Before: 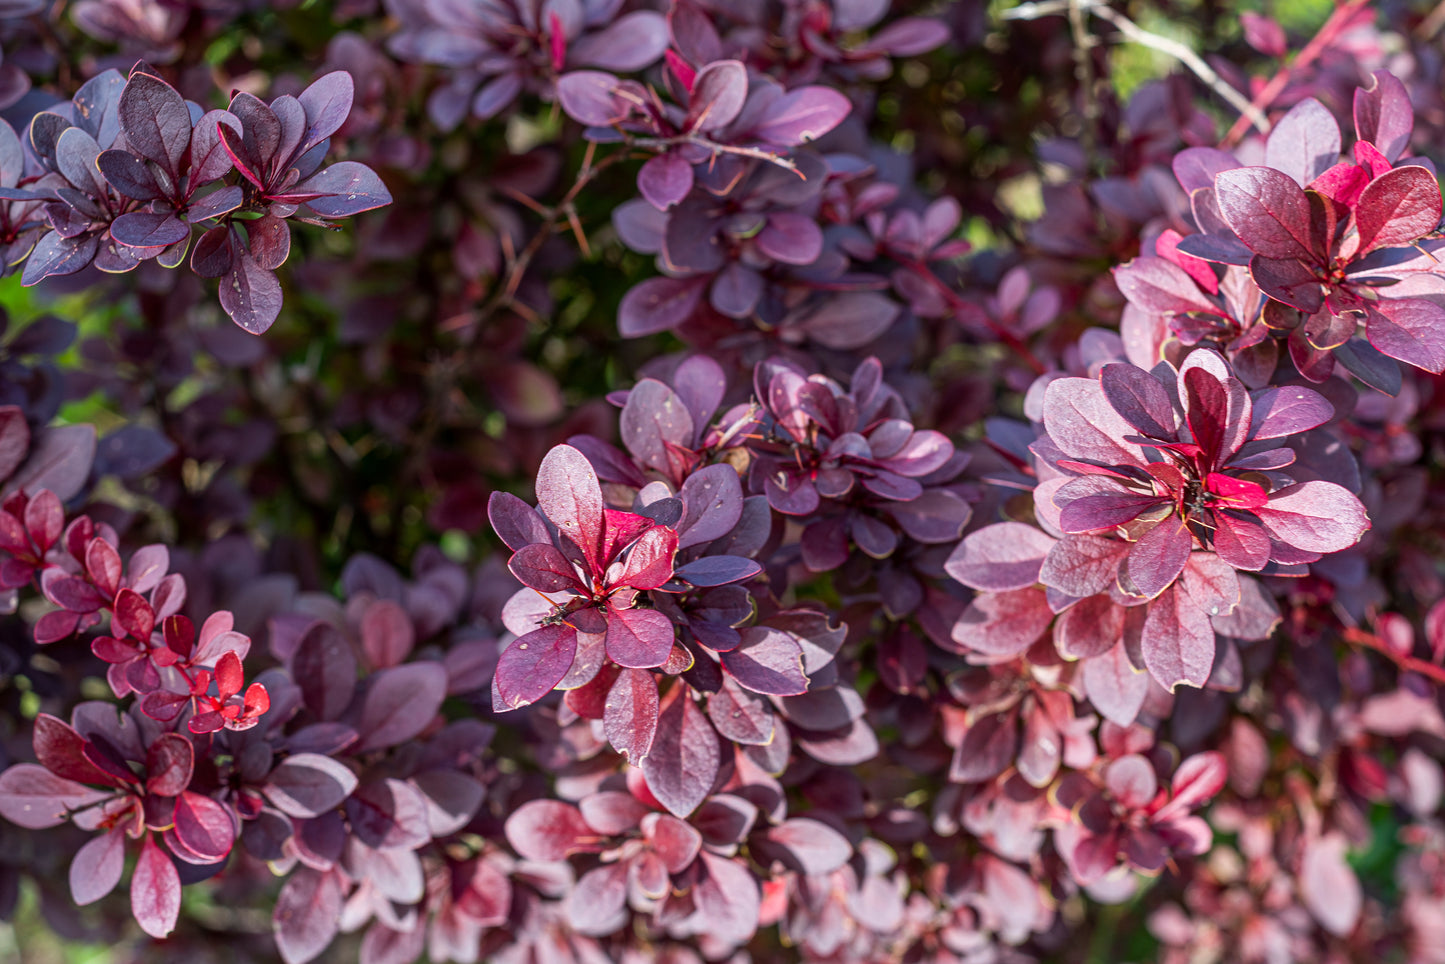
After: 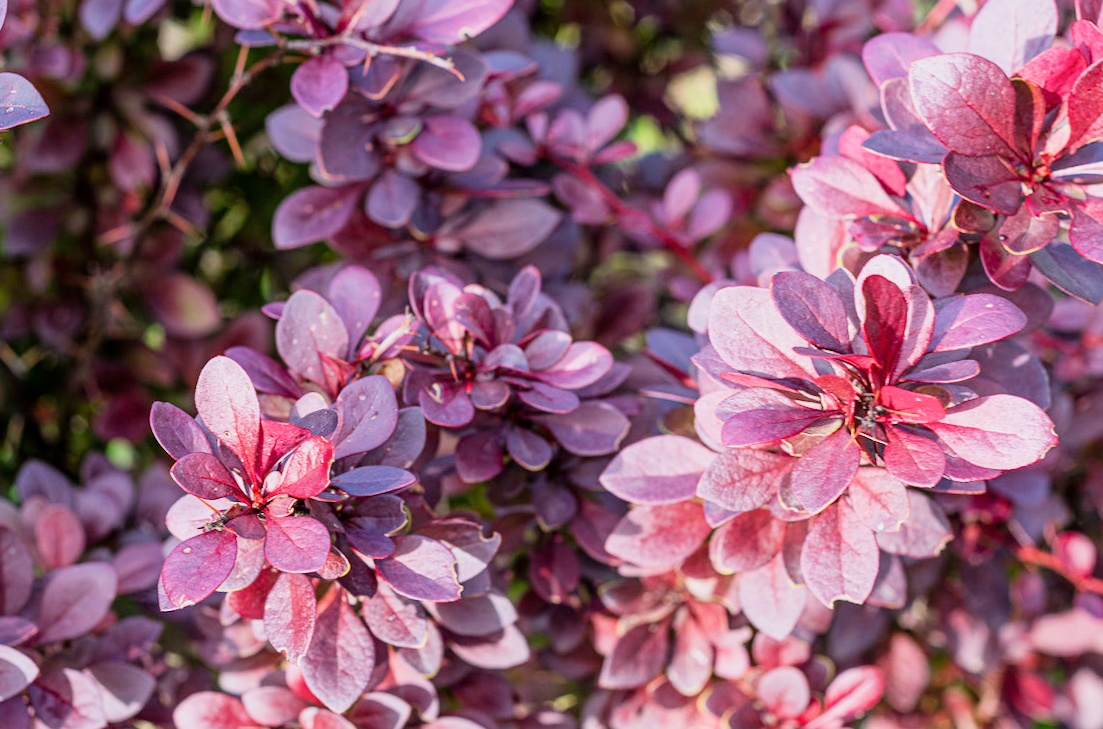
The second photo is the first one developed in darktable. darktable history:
exposure: black level correction 0, exposure 1.2 EV, compensate exposure bias true, compensate highlight preservation false
crop: left 19.159%, top 9.58%, bottom 9.58%
rotate and perspective: rotation 0.062°, lens shift (vertical) 0.115, lens shift (horizontal) -0.133, crop left 0.047, crop right 0.94, crop top 0.061, crop bottom 0.94
filmic rgb: black relative exposure -16 EV, white relative exposure 6.92 EV, hardness 4.7
